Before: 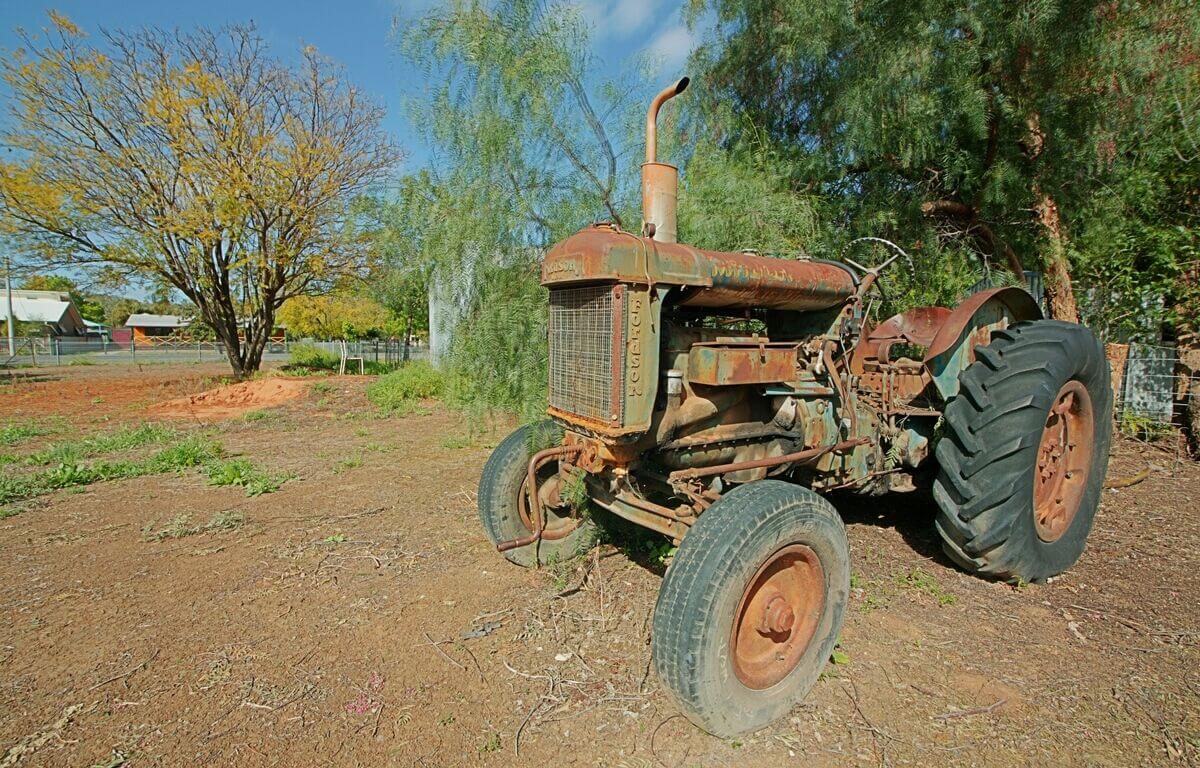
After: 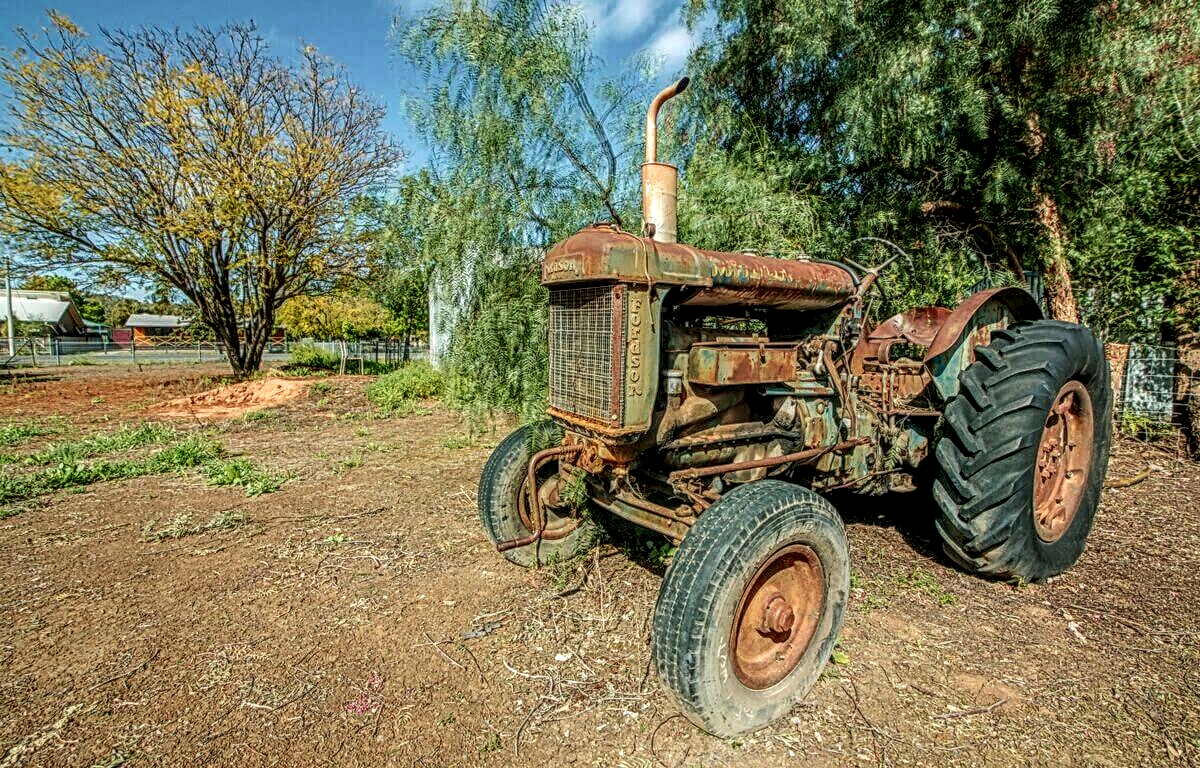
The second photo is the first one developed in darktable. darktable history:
local contrast: highlights 5%, shadows 3%, detail 298%, midtone range 0.303
velvia: strength 15.39%
